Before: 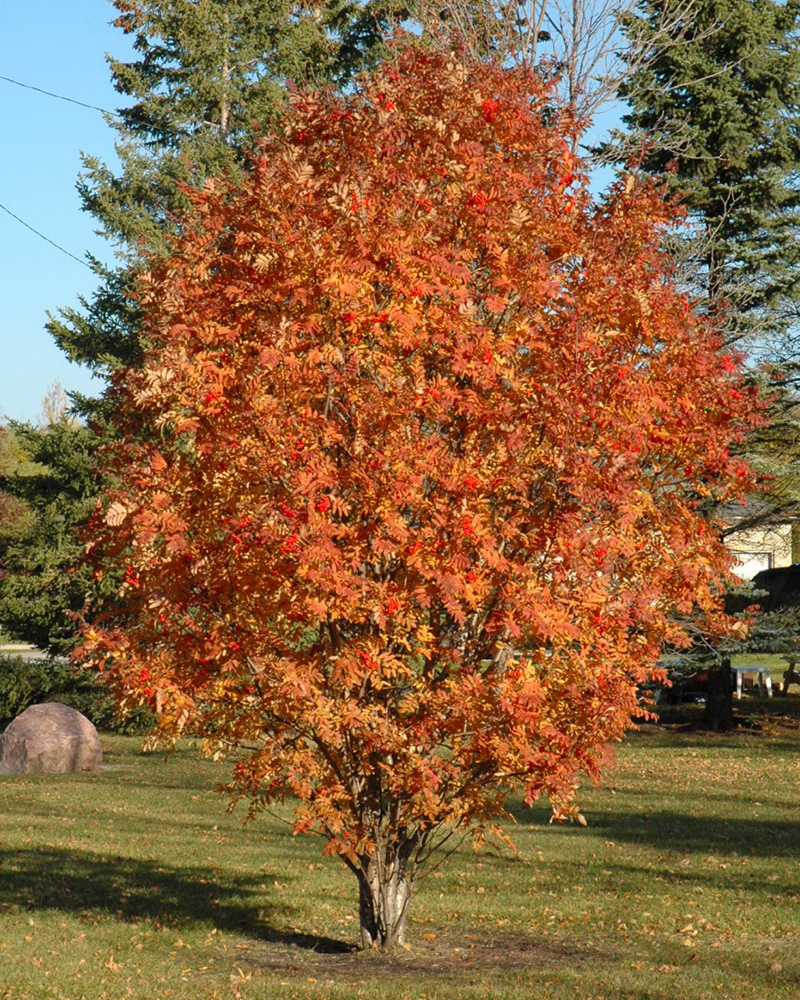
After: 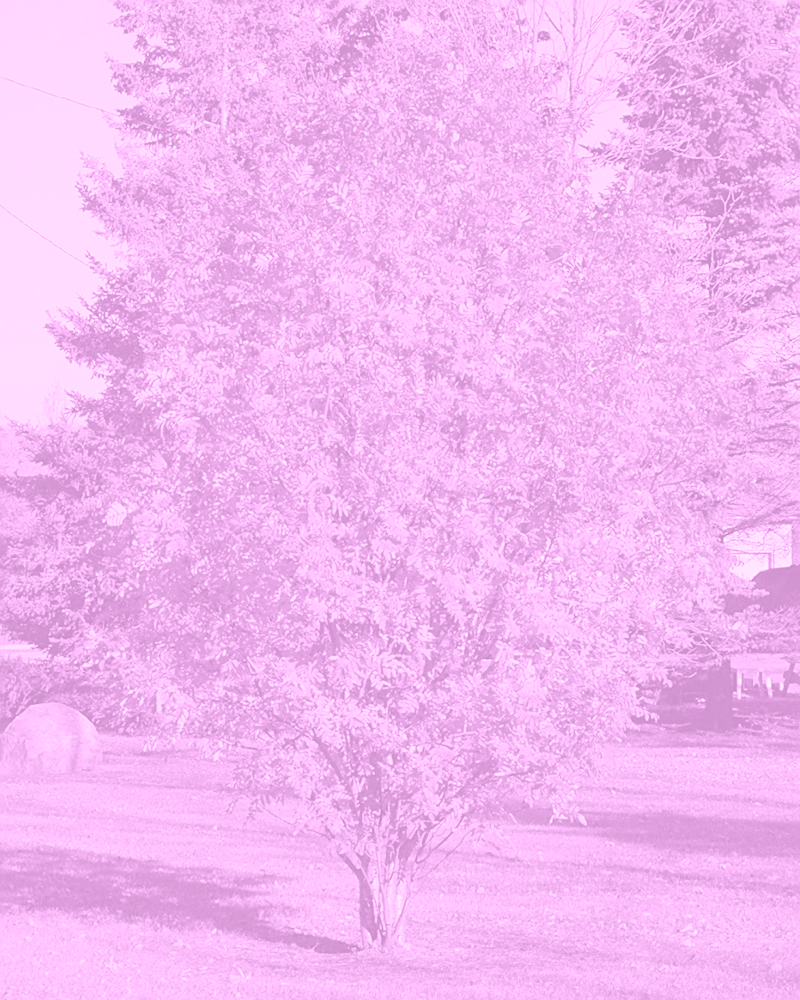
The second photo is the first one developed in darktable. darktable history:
colorize: hue 331.2°, saturation 75%, source mix 30.28%, lightness 70.52%, version 1
sharpen: on, module defaults
